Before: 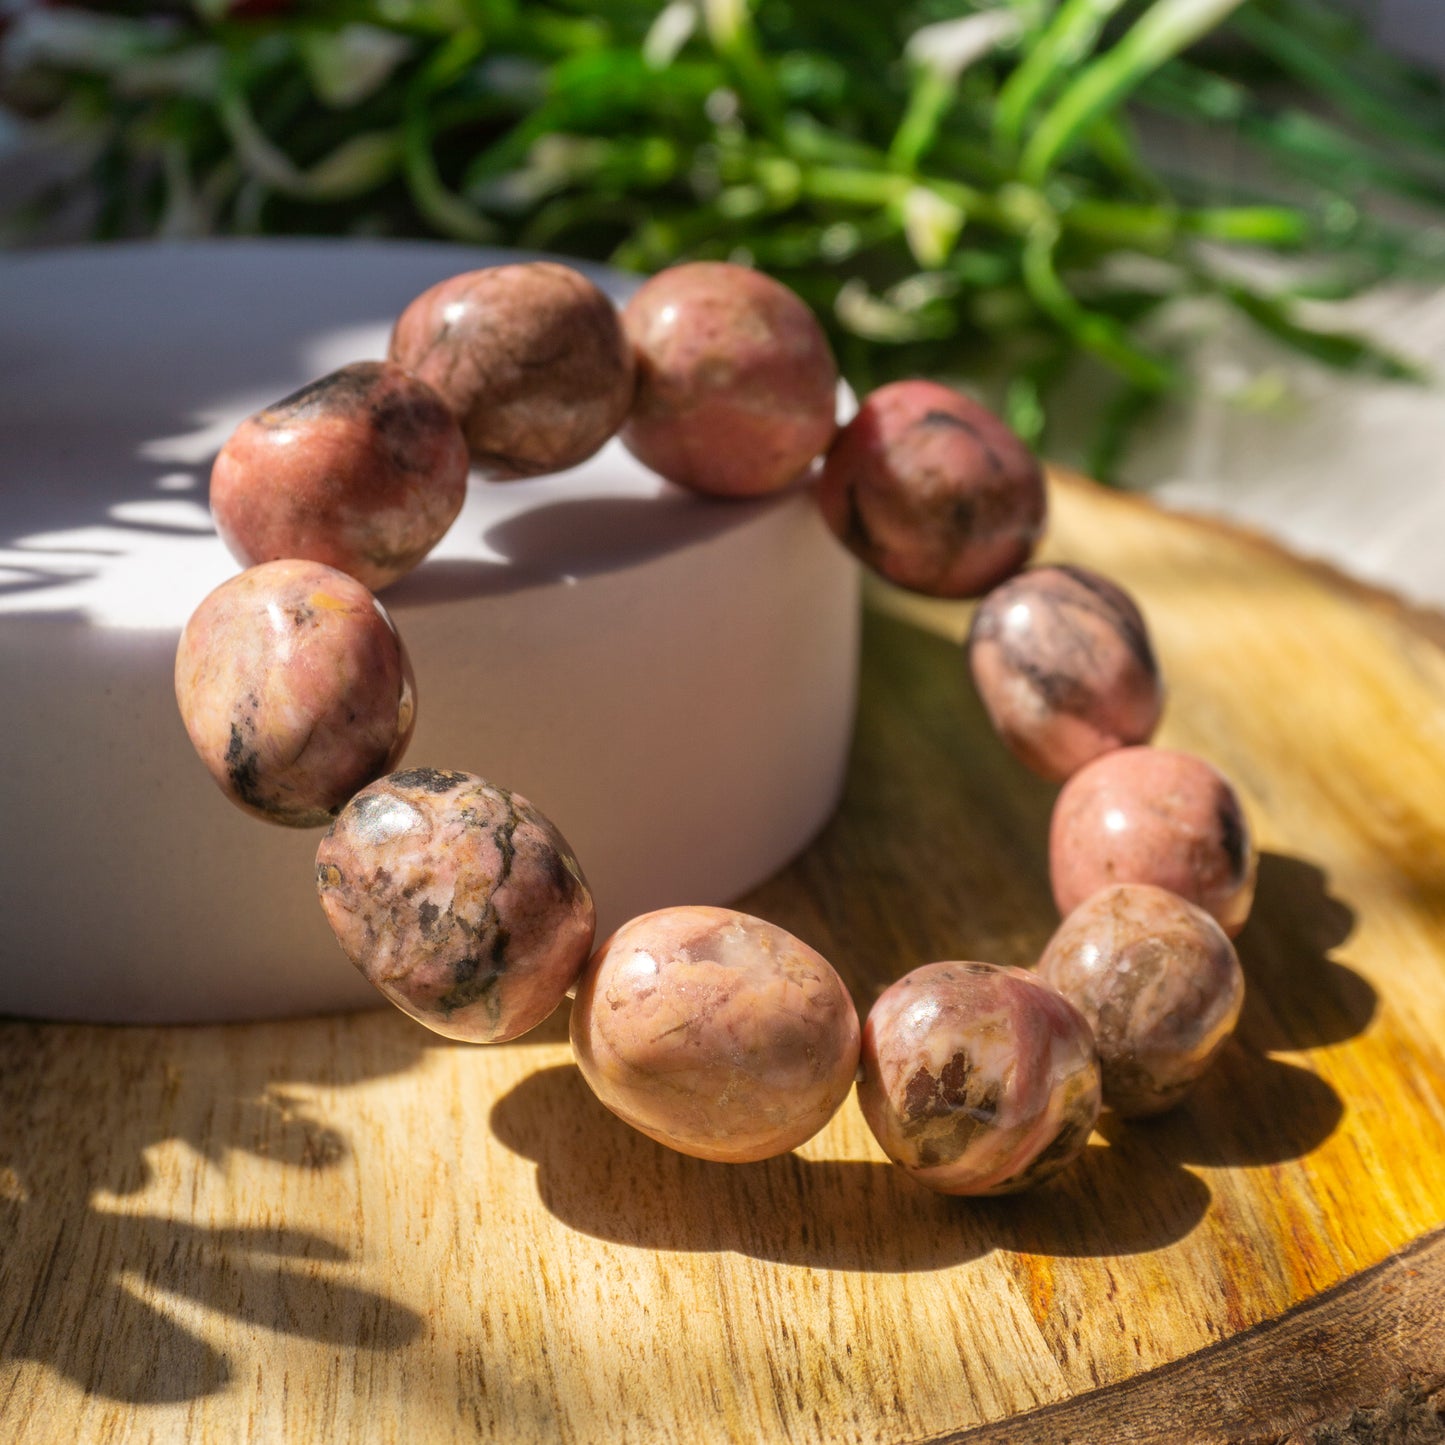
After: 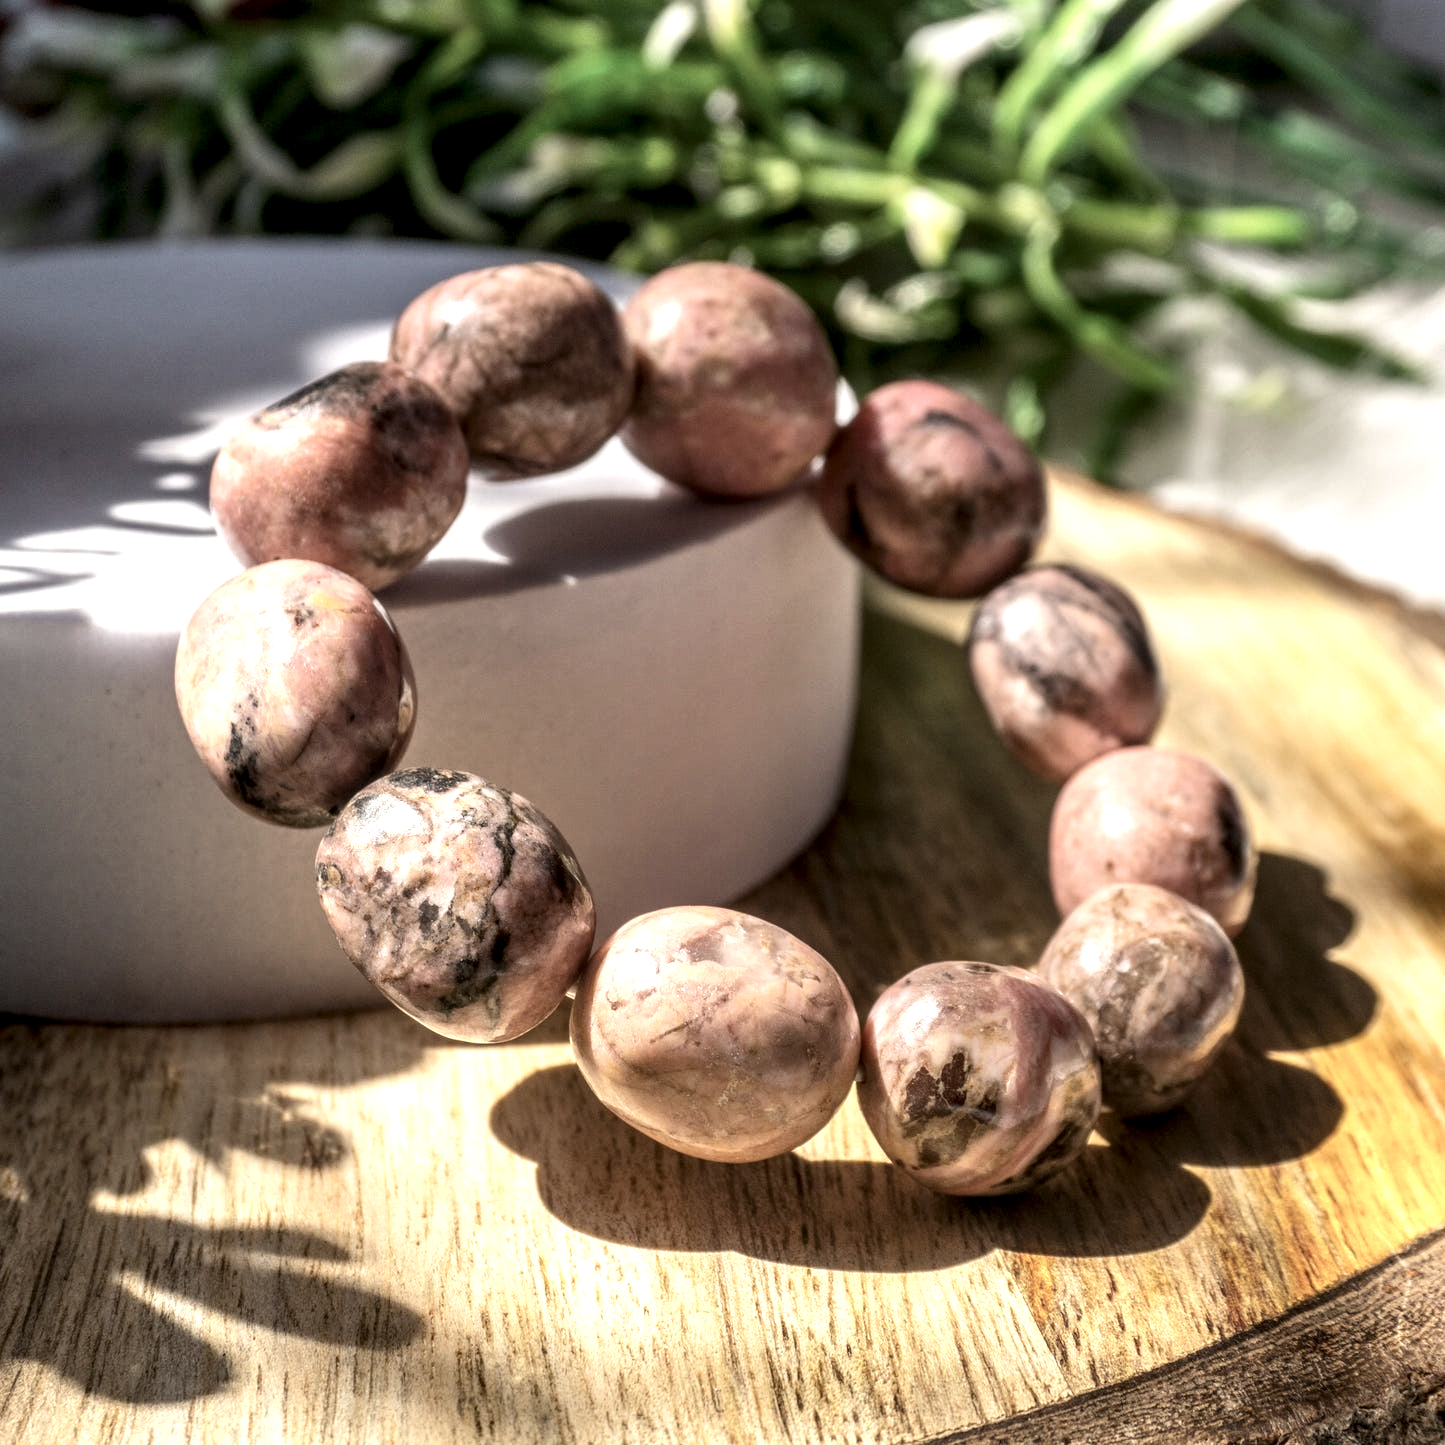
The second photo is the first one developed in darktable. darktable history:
exposure: black level correction 0, exposure 0.4 EV, compensate exposure bias true, compensate highlight preservation false
contrast brightness saturation: contrast 0.1, saturation -0.36
local contrast: highlights 60%, shadows 60%, detail 160%
